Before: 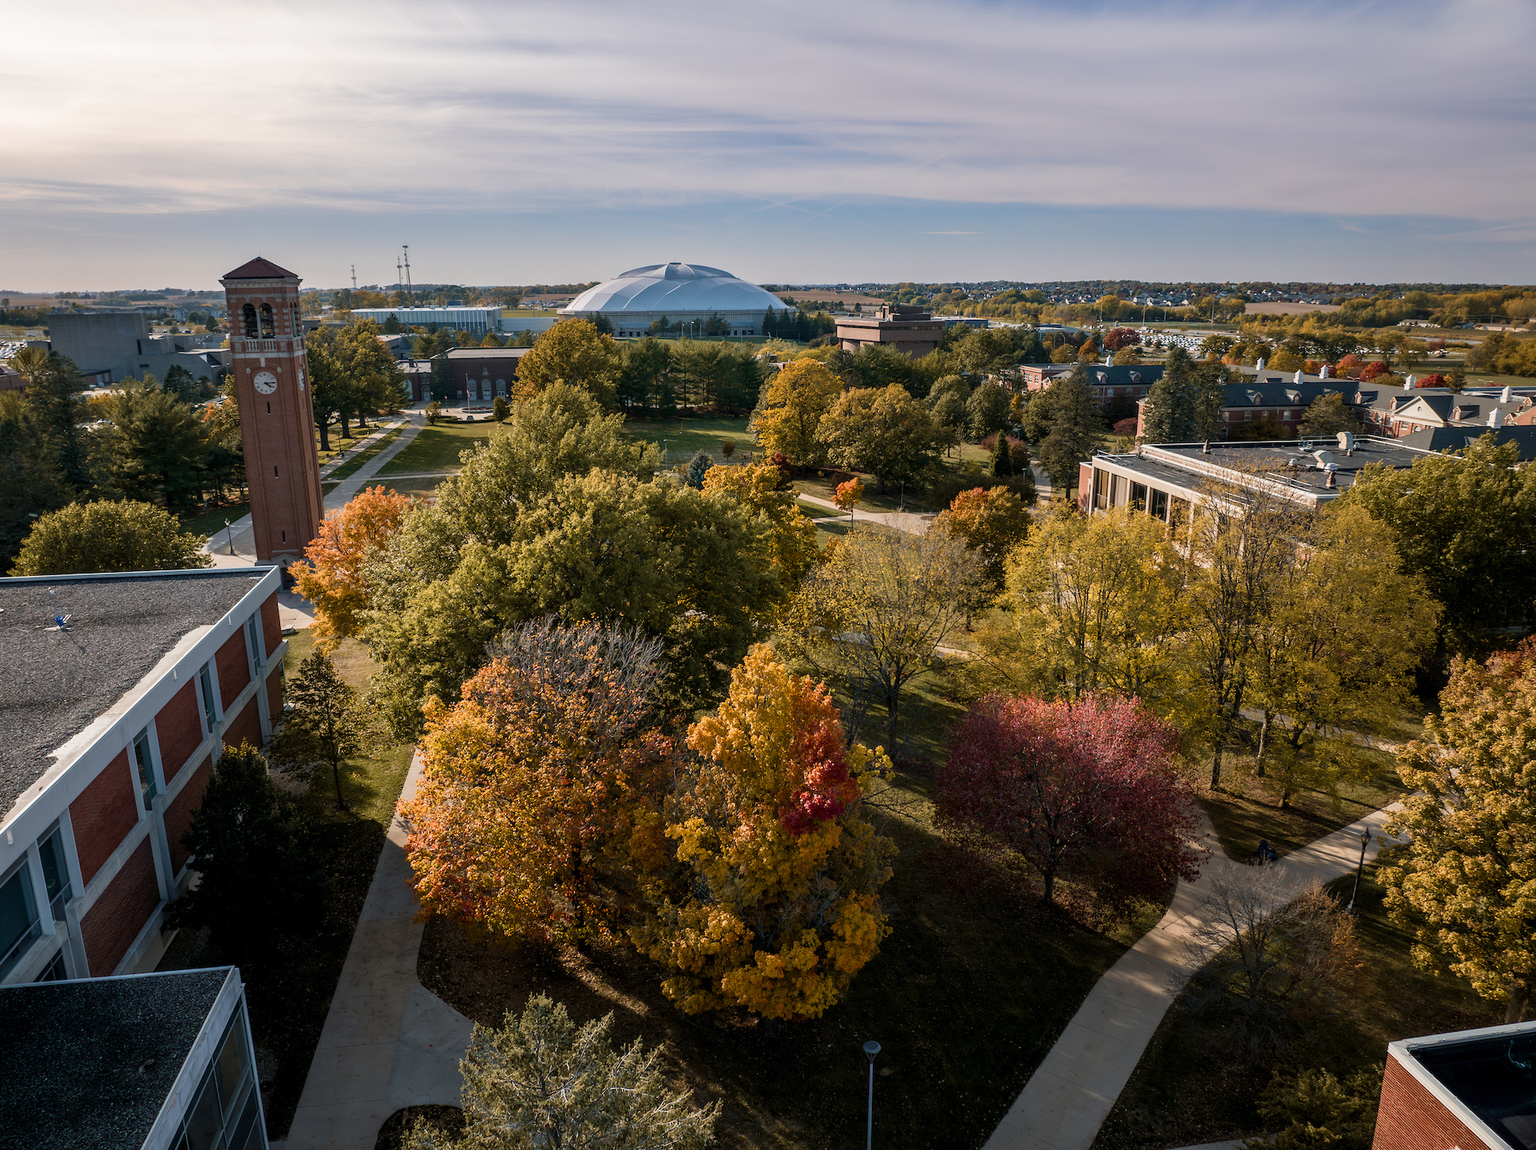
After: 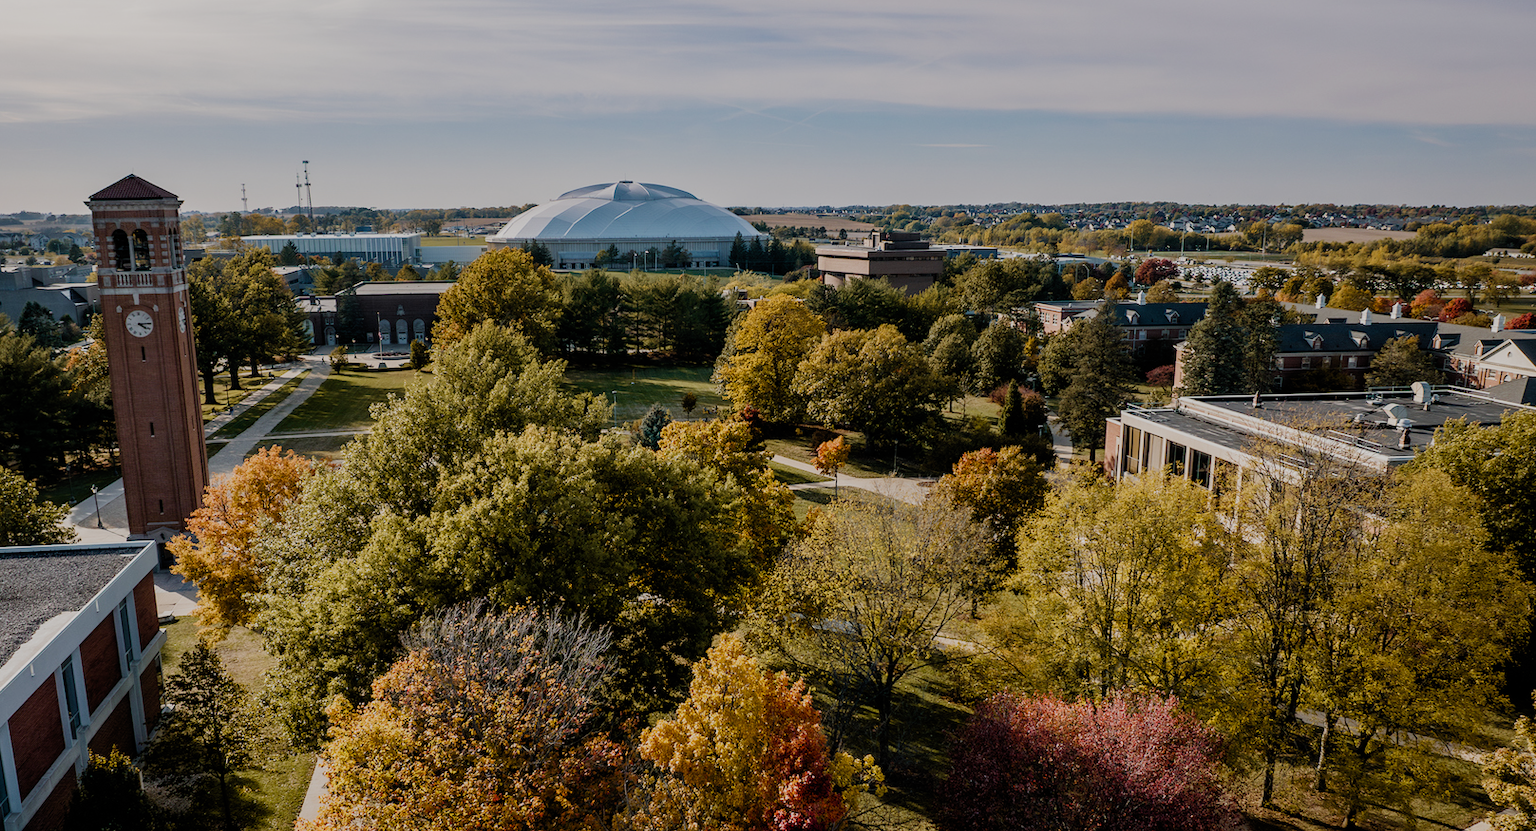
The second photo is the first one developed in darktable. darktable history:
contrast brightness saturation: saturation -0.055
crop and rotate: left 9.649%, top 9.638%, right 6.084%, bottom 29.447%
filmic rgb: black relative exposure -6.96 EV, white relative exposure 5.66 EV, threshold 5.99 EV, hardness 2.85, add noise in highlights 0.002, preserve chrominance no, color science v3 (2019), use custom middle-gray values true, contrast in highlights soft, enable highlight reconstruction true
